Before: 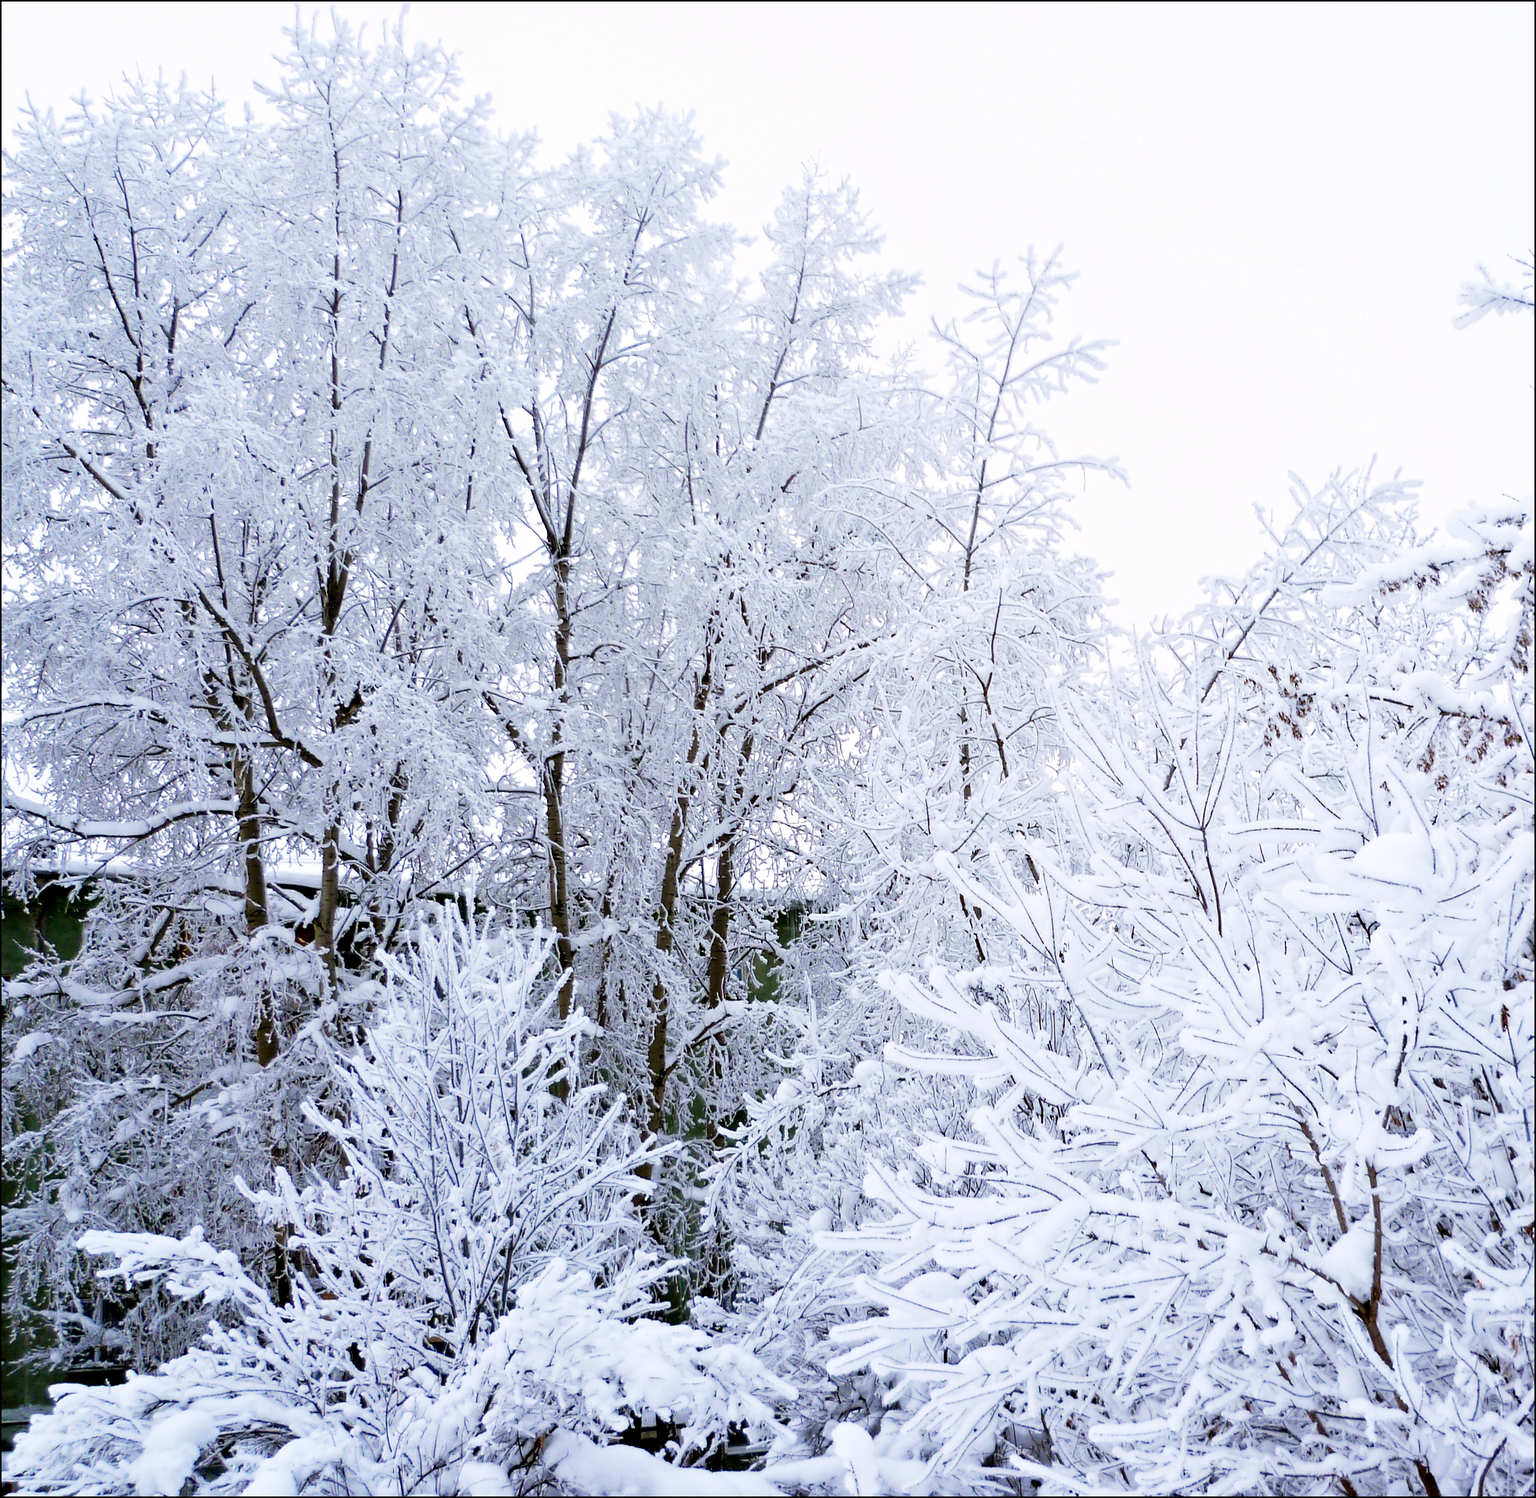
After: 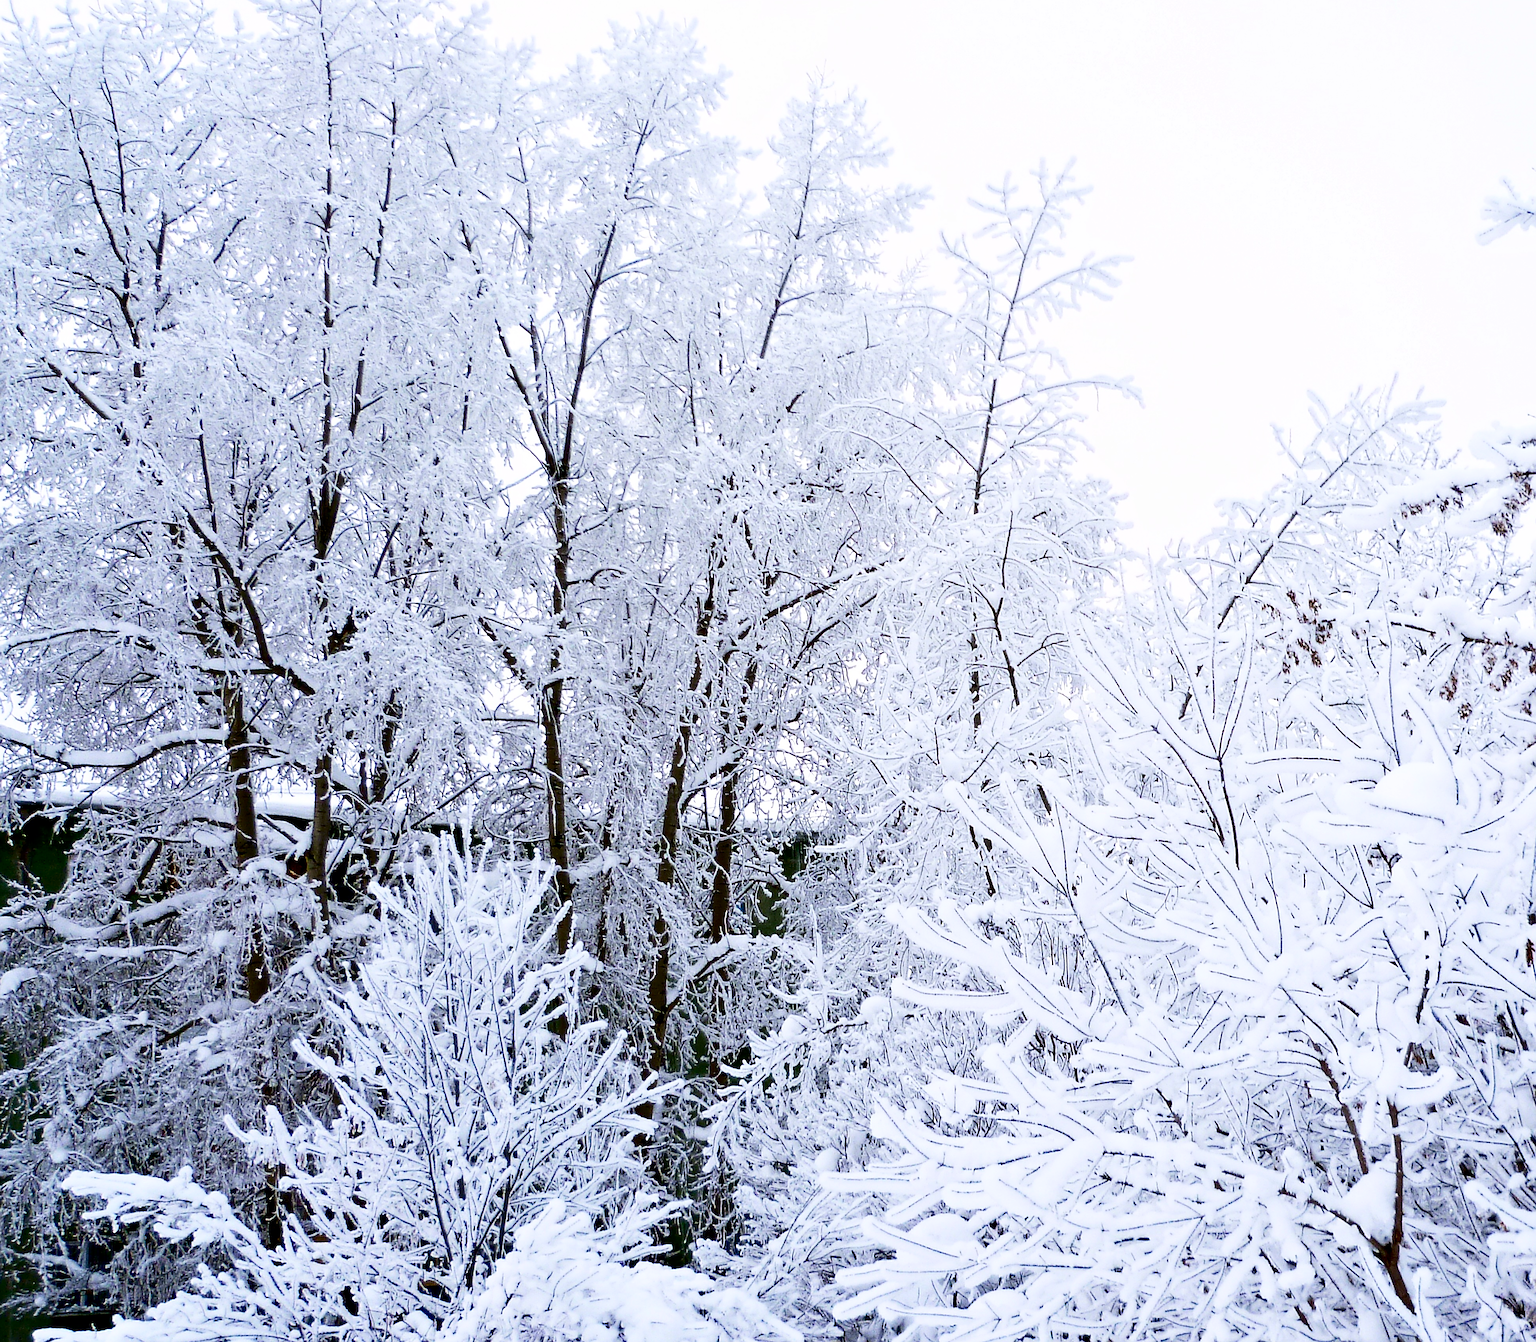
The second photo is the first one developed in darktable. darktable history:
contrast brightness saturation: contrast 0.2, brightness -0.105, saturation 0.096
crop: left 1.099%, top 6.108%, right 1.598%, bottom 6.677%
sharpen: on, module defaults
